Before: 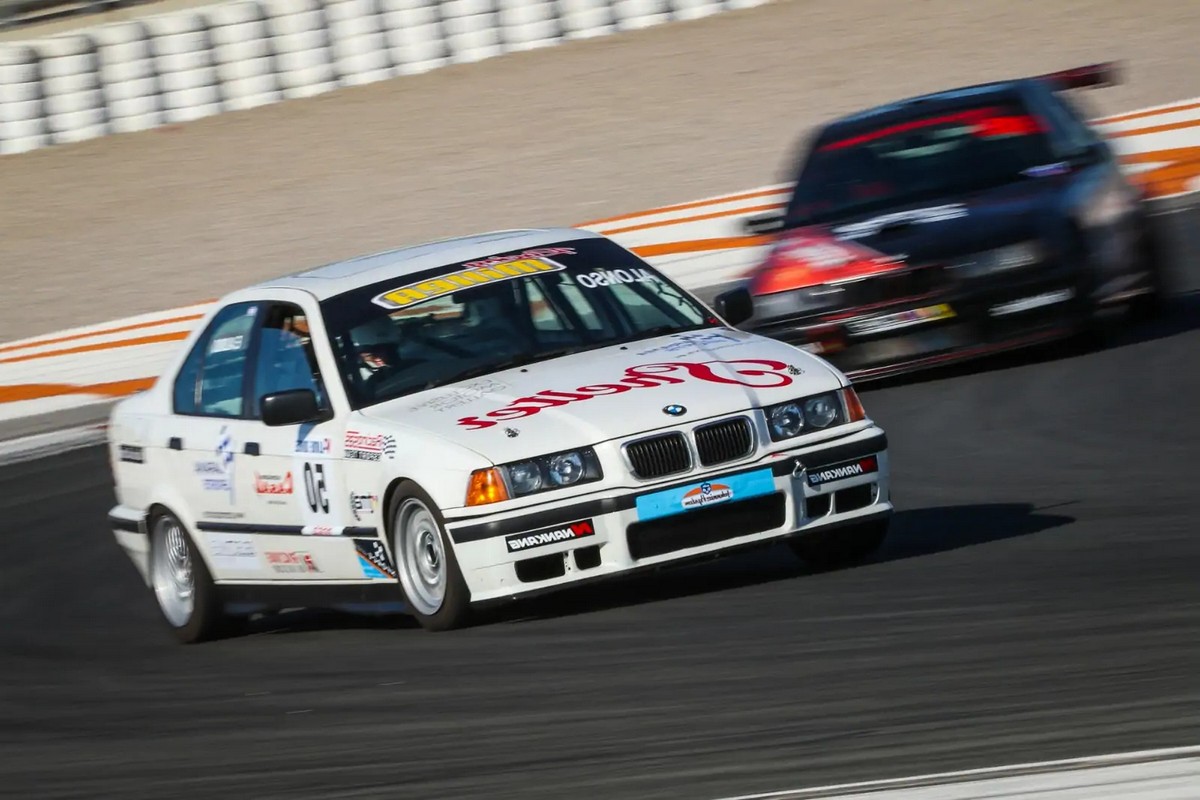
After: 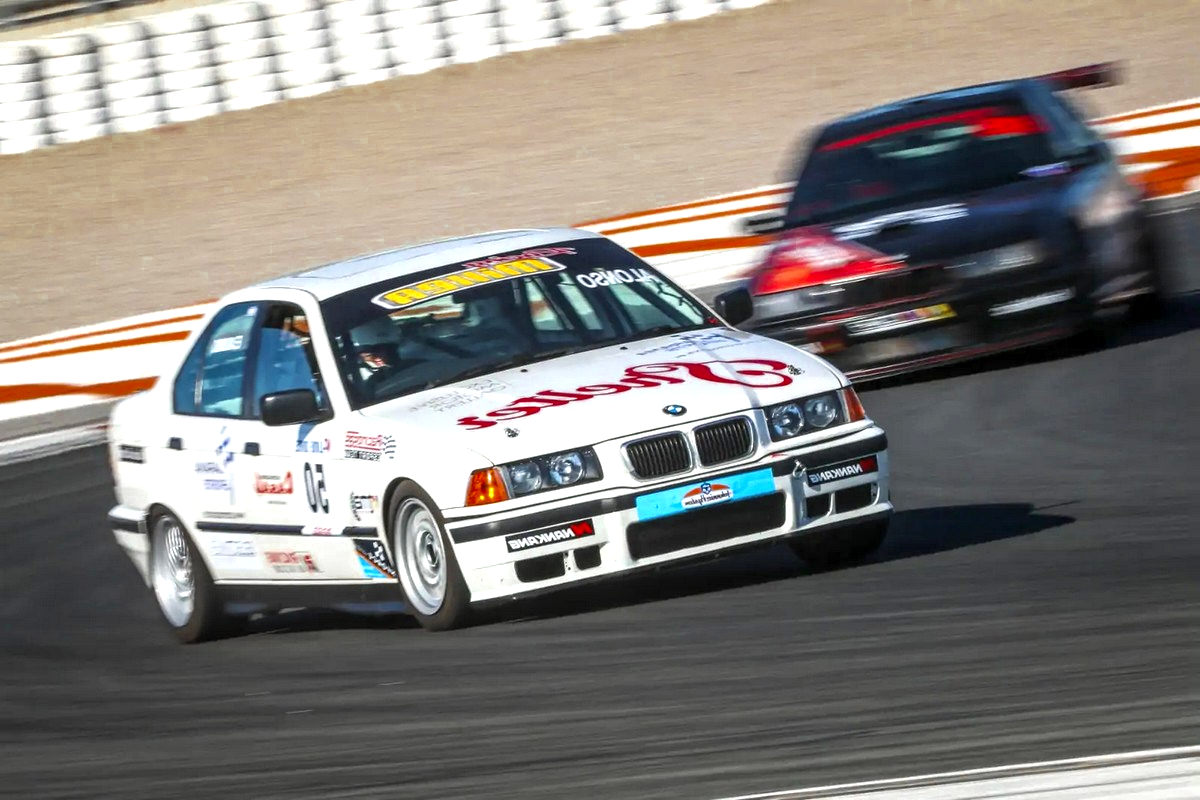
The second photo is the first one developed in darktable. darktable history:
exposure: black level correction 0, exposure 0.697 EV, compensate highlight preservation false
local contrast: on, module defaults
color zones: curves: ch0 [(0.11, 0.396) (0.195, 0.36) (0.25, 0.5) (0.303, 0.412) (0.357, 0.544) (0.75, 0.5) (0.967, 0.328)]; ch1 [(0, 0.468) (0.112, 0.512) (0.202, 0.6) (0.25, 0.5) (0.307, 0.352) (0.357, 0.544) (0.75, 0.5) (0.963, 0.524)]
